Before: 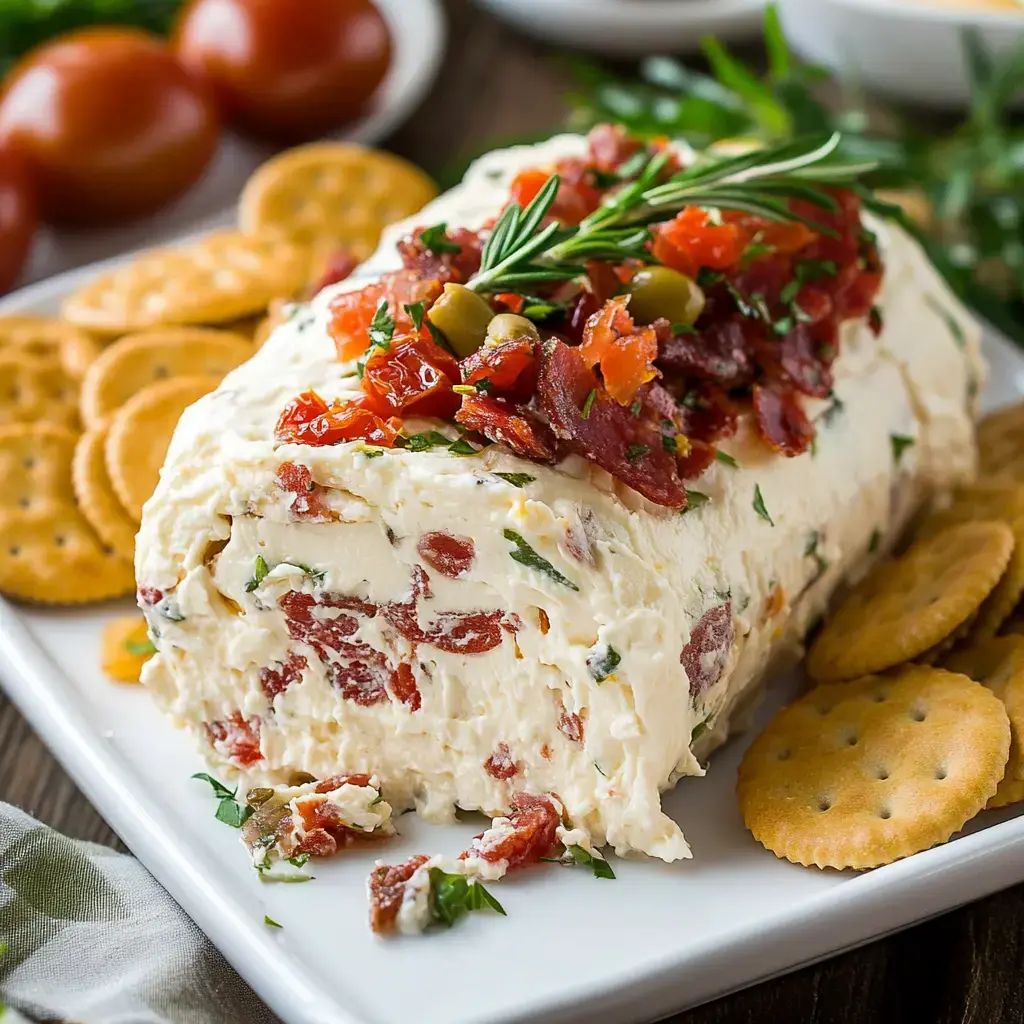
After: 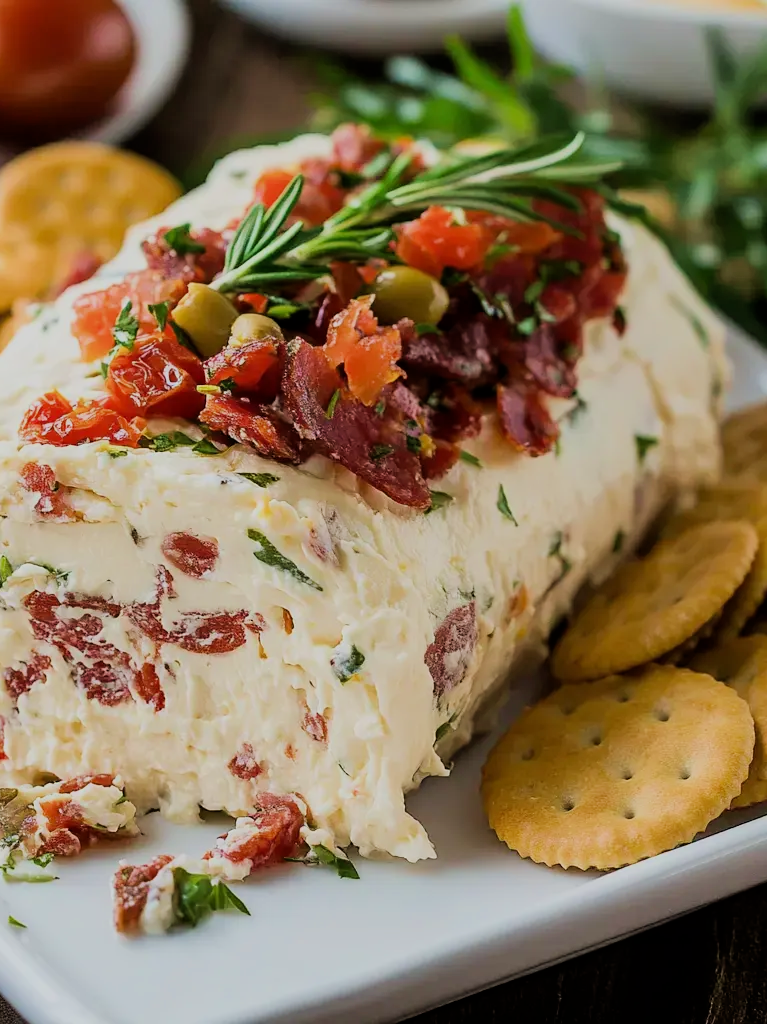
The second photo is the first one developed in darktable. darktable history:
crop and rotate: left 25.086%
velvia: on, module defaults
filmic rgb: black relative exposure -7.65 EV, white relative exposure 4.56 EV, threshold 3.05 EV, hardness 3.61, enable highlight reconstruction true
